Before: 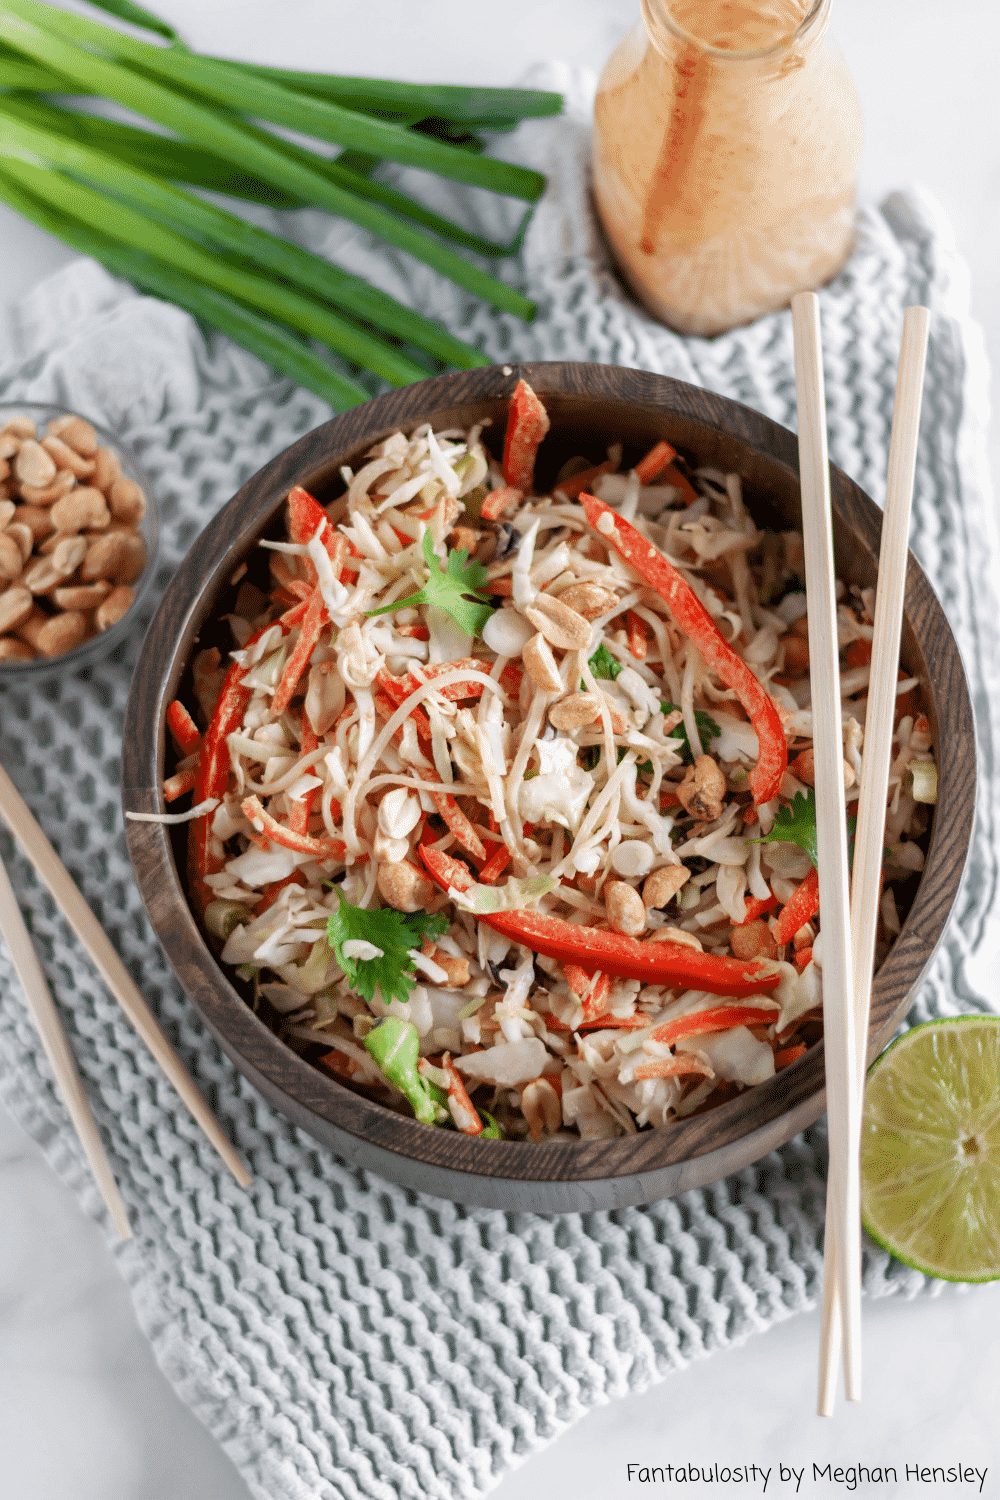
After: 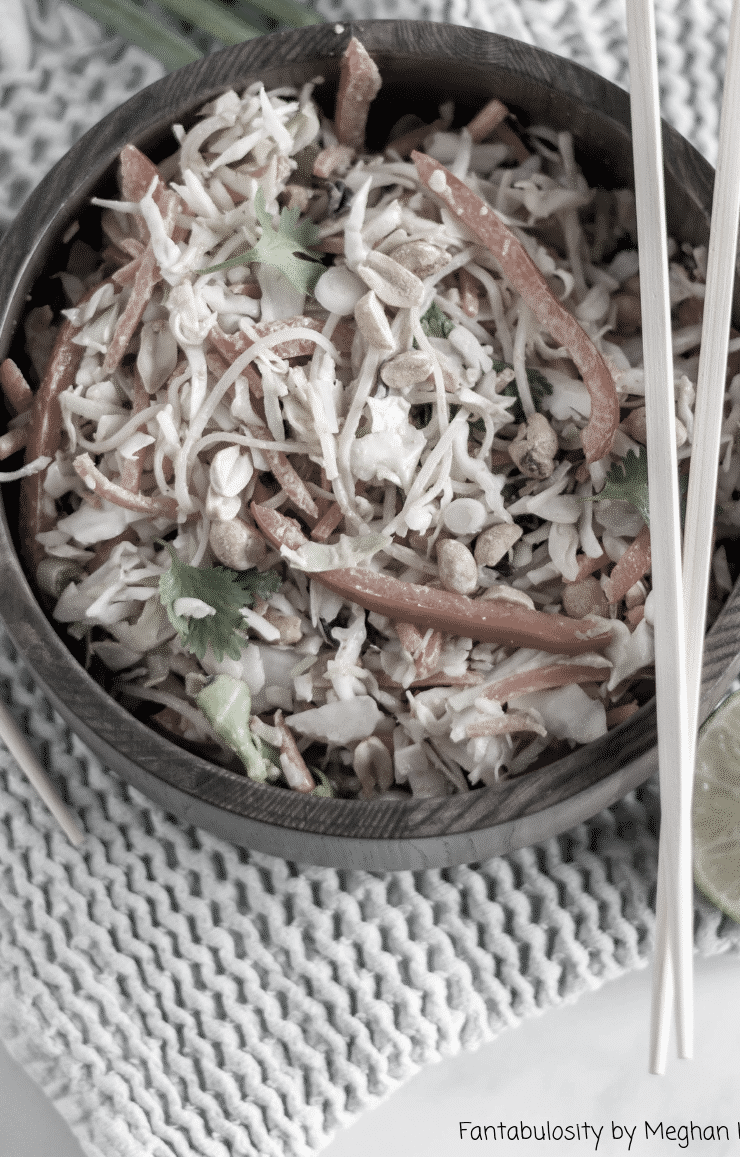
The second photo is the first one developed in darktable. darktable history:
crop: left 16.871%, top 22.857%, right 9.116%
color correction: saturation 0.2
